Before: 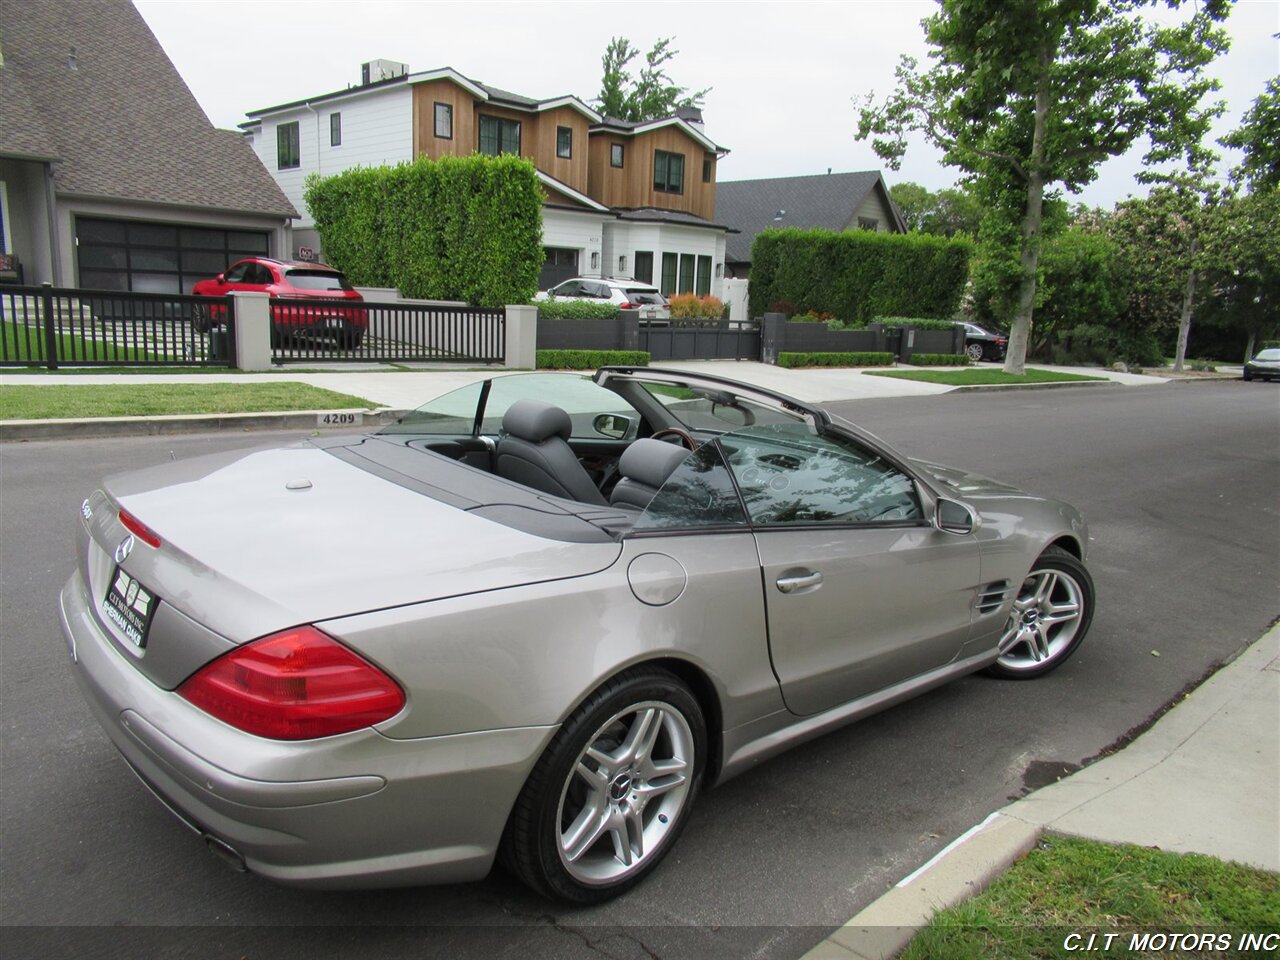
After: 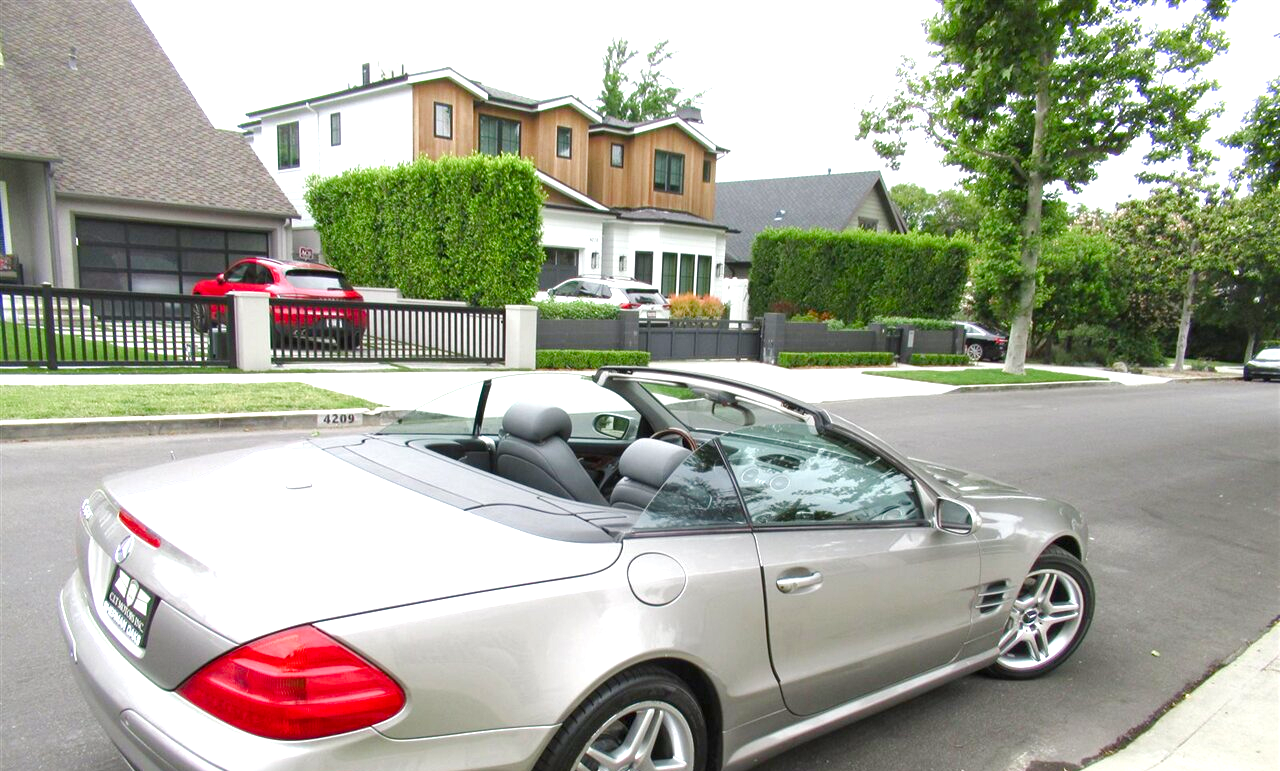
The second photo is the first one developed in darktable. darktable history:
exposure: exposure 0.661 EV, compensate highlight preservation false
crop: bottom 19.644%
color balance rgb: perceptual saturation grading › global saturation 20%, perceptual saturation grading › highlights -50%, perceptual saturation grading › shadows 30%, perceptual brilliance grading › global brilliance 10%, perceptual brilliance grading › shadows 15%
